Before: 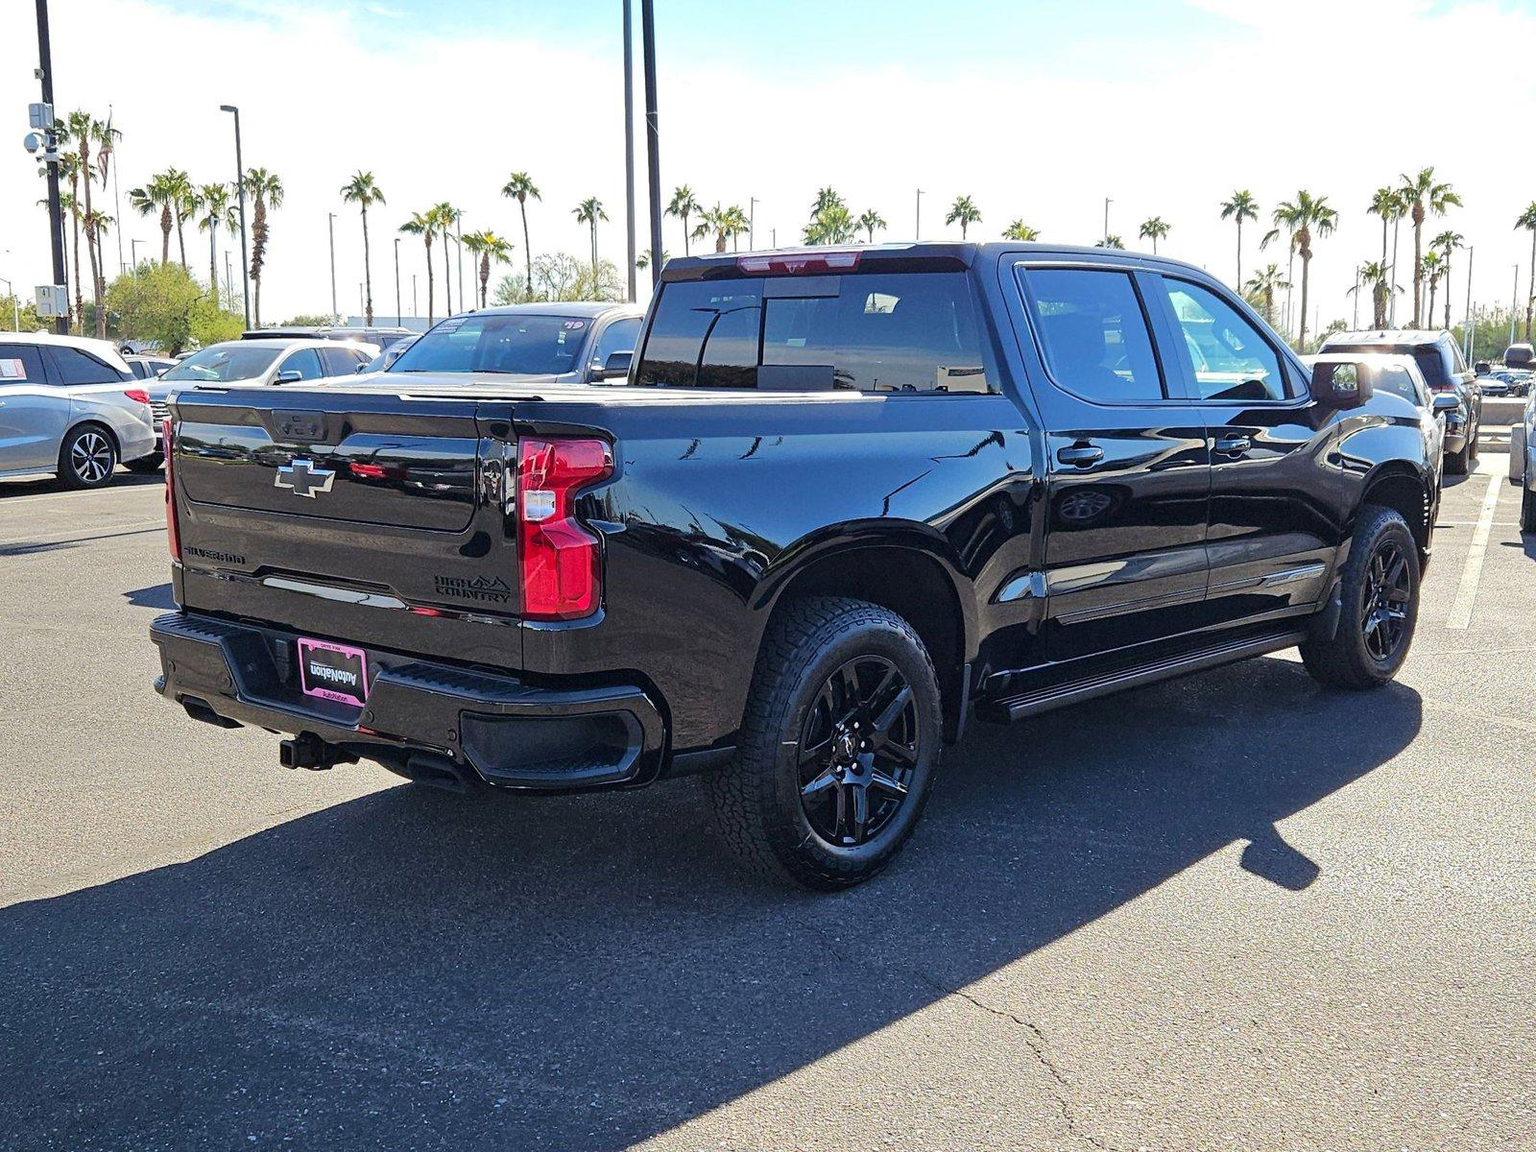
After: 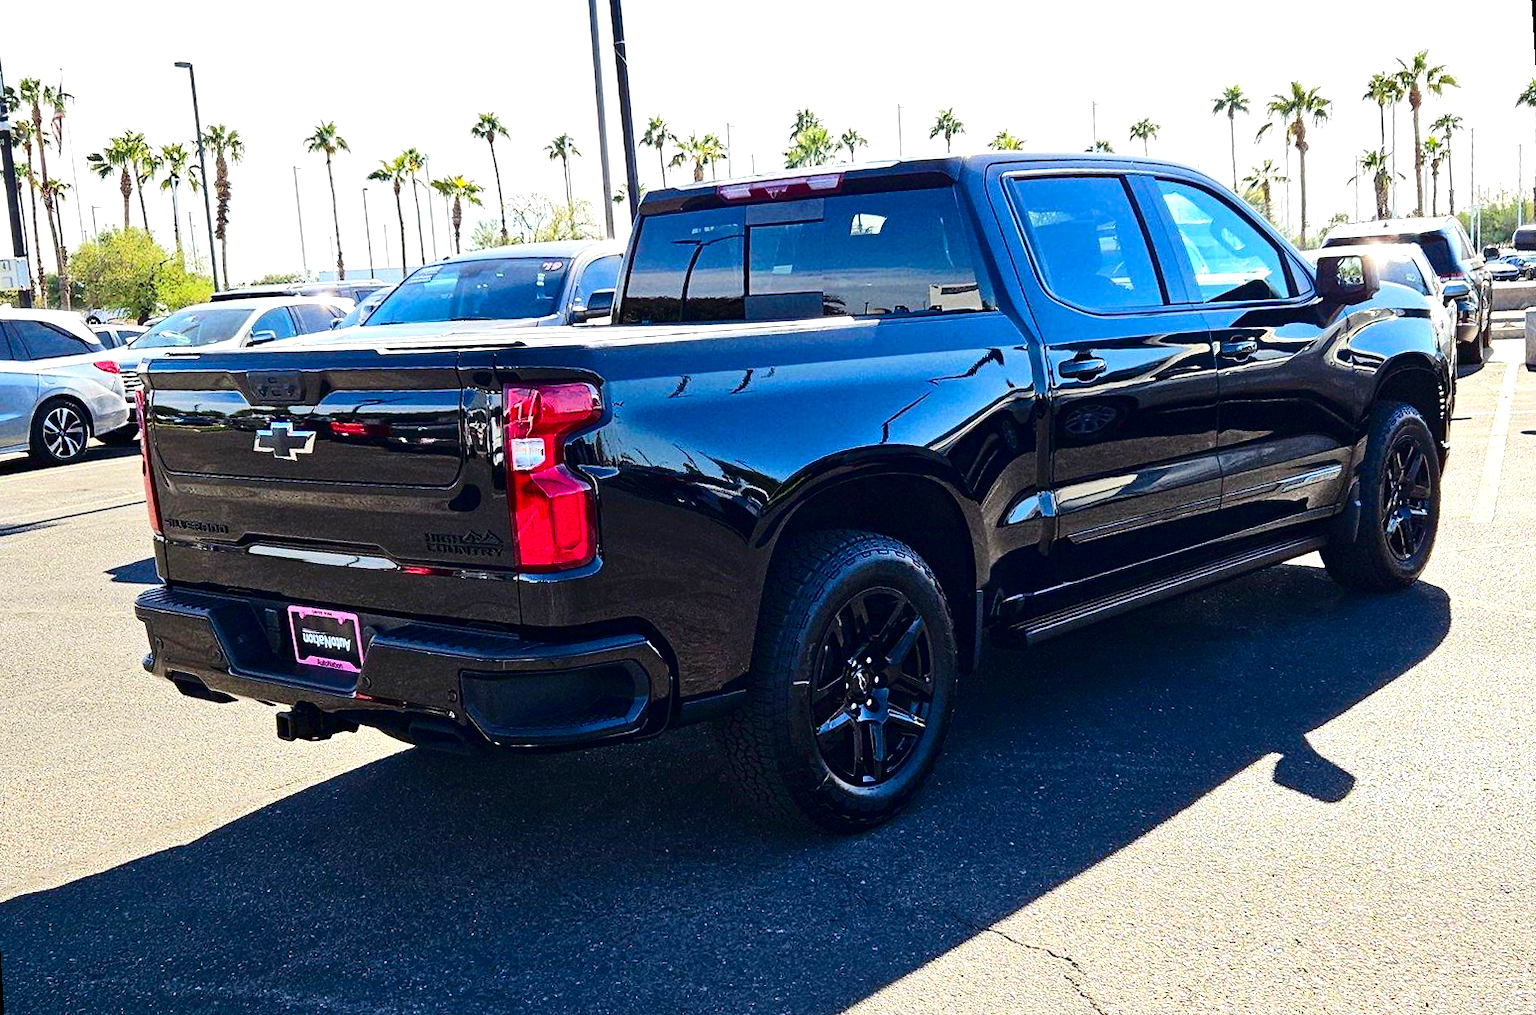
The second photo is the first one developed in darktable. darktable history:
contrast brightness saturation: contrast 0.22, brightness -0.19, saturation 0.24
exposure: exposure 0.556 EV, compensate highlight preservation false
rotate and perspective: rotation -3.52°, crop left 0.036, crop right 0.964, crop top 0.081, crop bottom 0.919
crop and rotate: top 2.479%, bottom 3.018%
